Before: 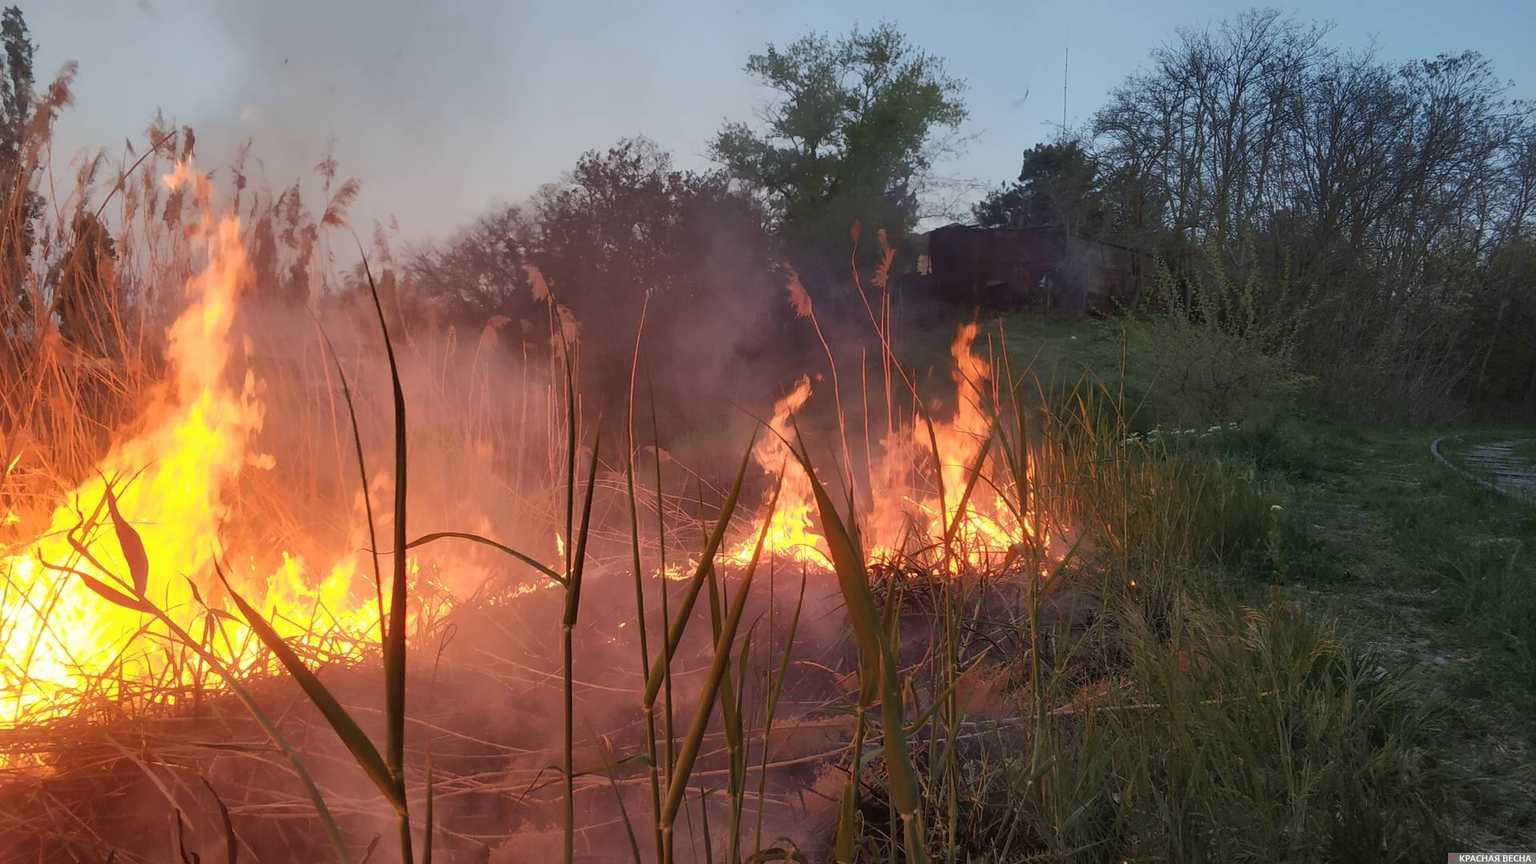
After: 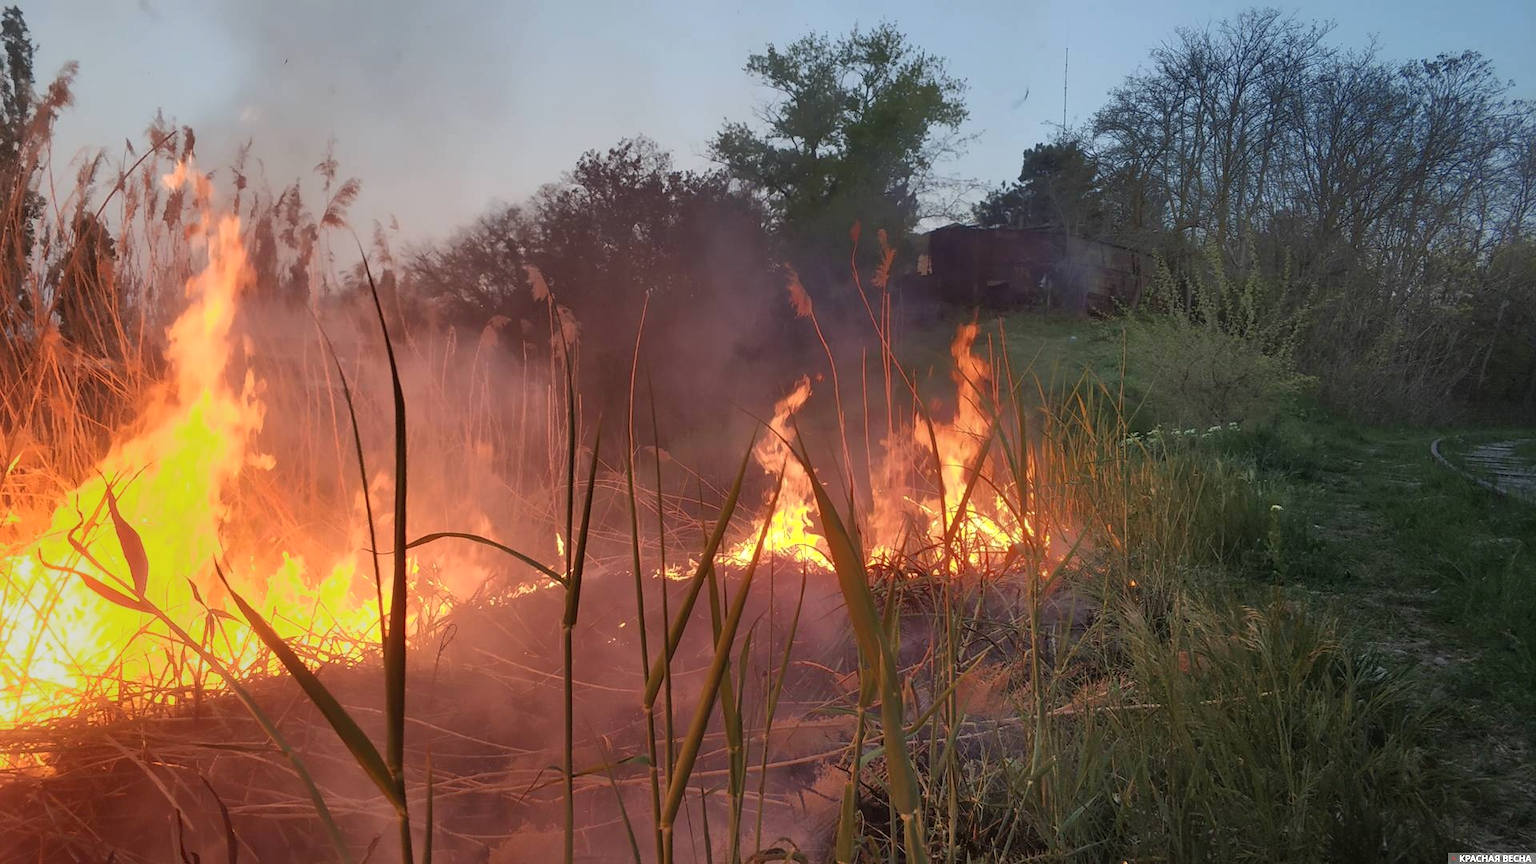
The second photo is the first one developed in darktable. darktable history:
tone equalizer: -7 EV -0.63 EV, -6 EV 1 EV, -5 EV -0.45 EV, -4 EV 0.43 EV, -3 EV 0.41 EV, -2 EV 0.15 EV, -1 EV -0.15 EV, +0 EV -0.39 EV, smoothing diameter 25%, edges refinement/feathering 10, preserve details guided filter
